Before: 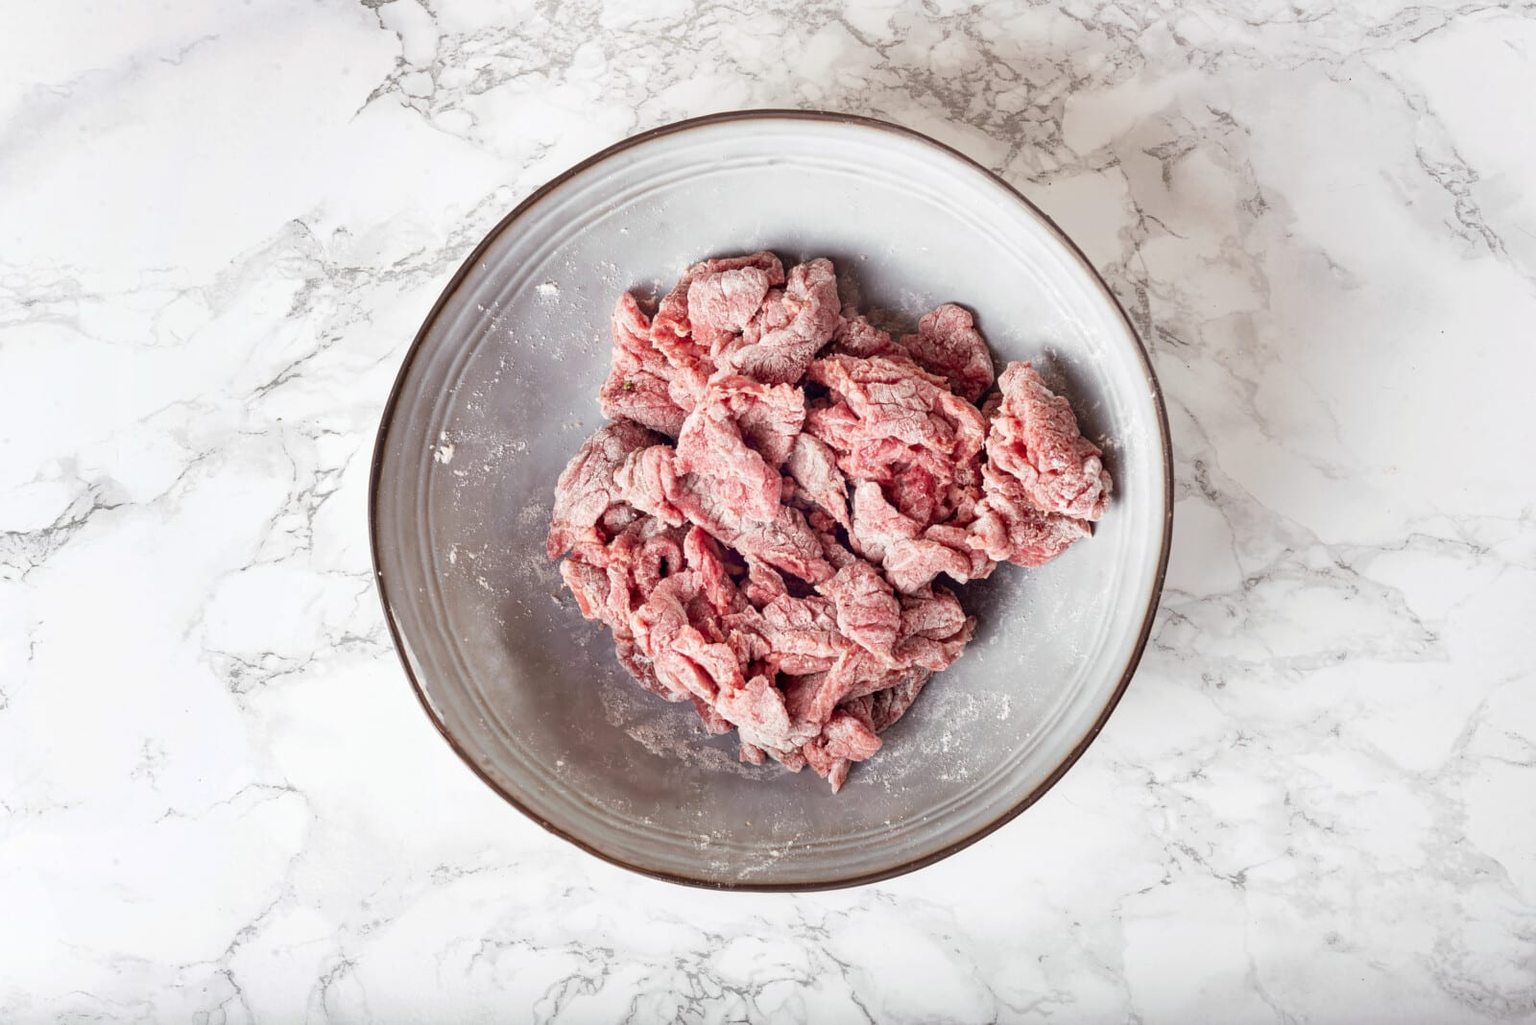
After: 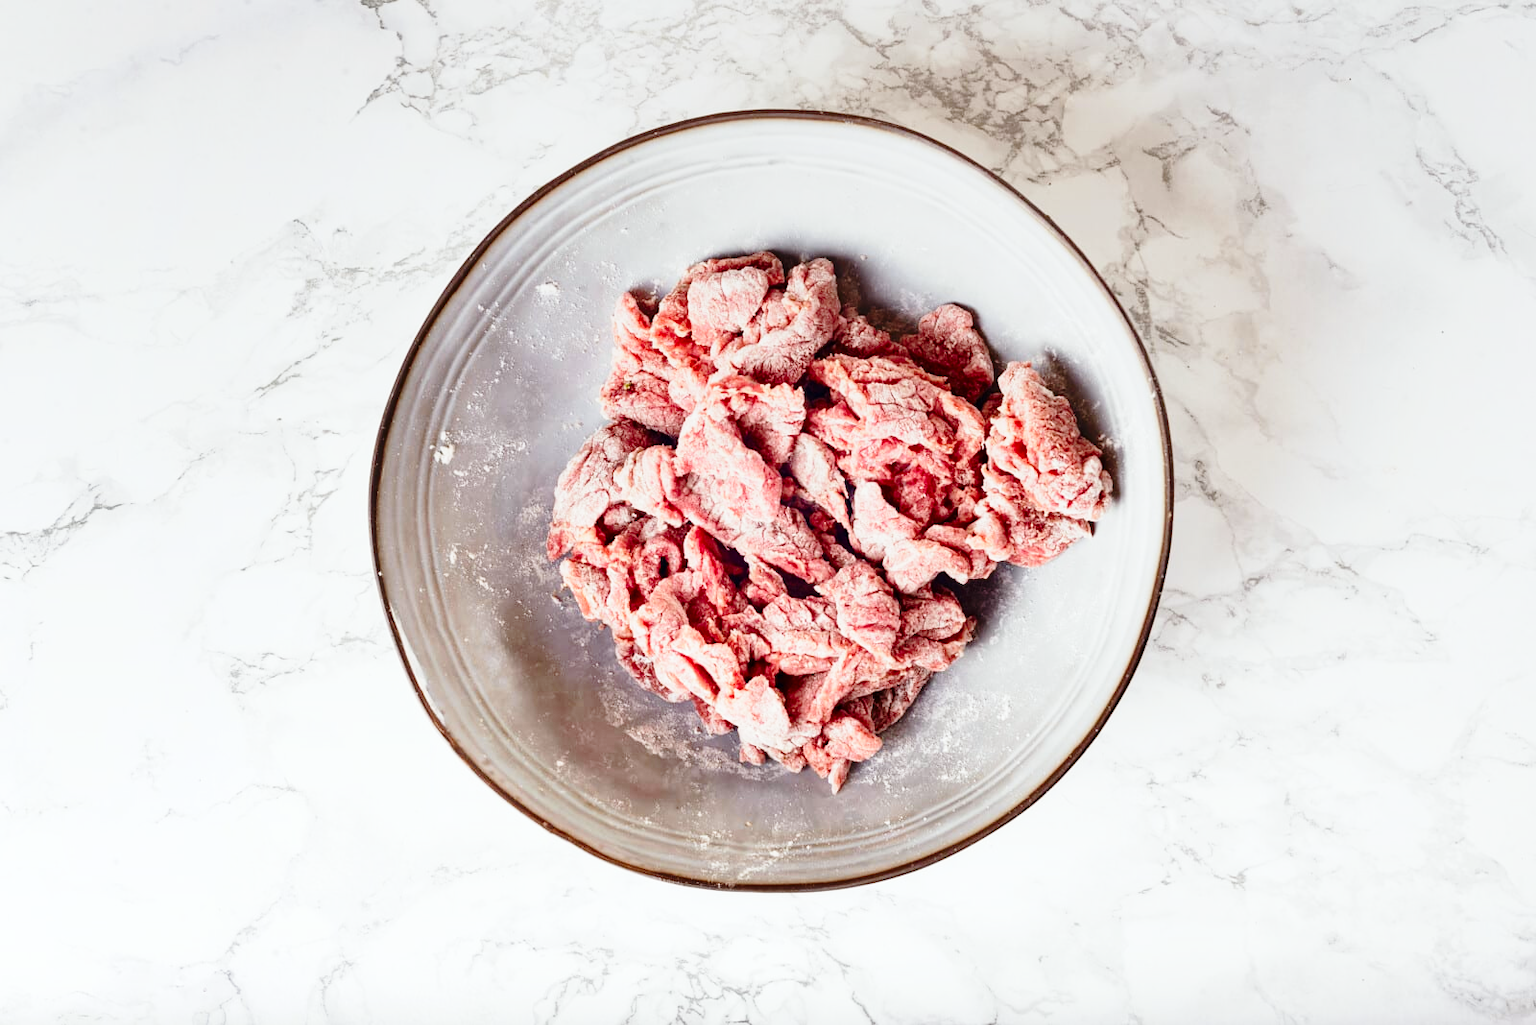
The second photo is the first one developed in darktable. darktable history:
tone curve: curves: ch0 [(0, 0) (0.227, 0.17) (0.766, 0.774) (1, 1)]; ch1 [(0, 0) (0.114, 0.127) (0.437, 0.452) (0.498, 0.495) (0.579, 0.576) (1, 1)]; ch2 [(0, 0) (0.233, 0.259) (0.493, 0.492) (0.568, 0.579) (1, 1)], color space Lab, independent channels, preserve colors none
base curve: curves: ch0 [(0, 0) (0.028, 0.03) (0.121, 0.232) (0.46, 0.748) (0.859, 0.968) (1, 1)], preserve colors none
contrast brightness saturation: saturation 0.13
graduated density: on, module defaults
